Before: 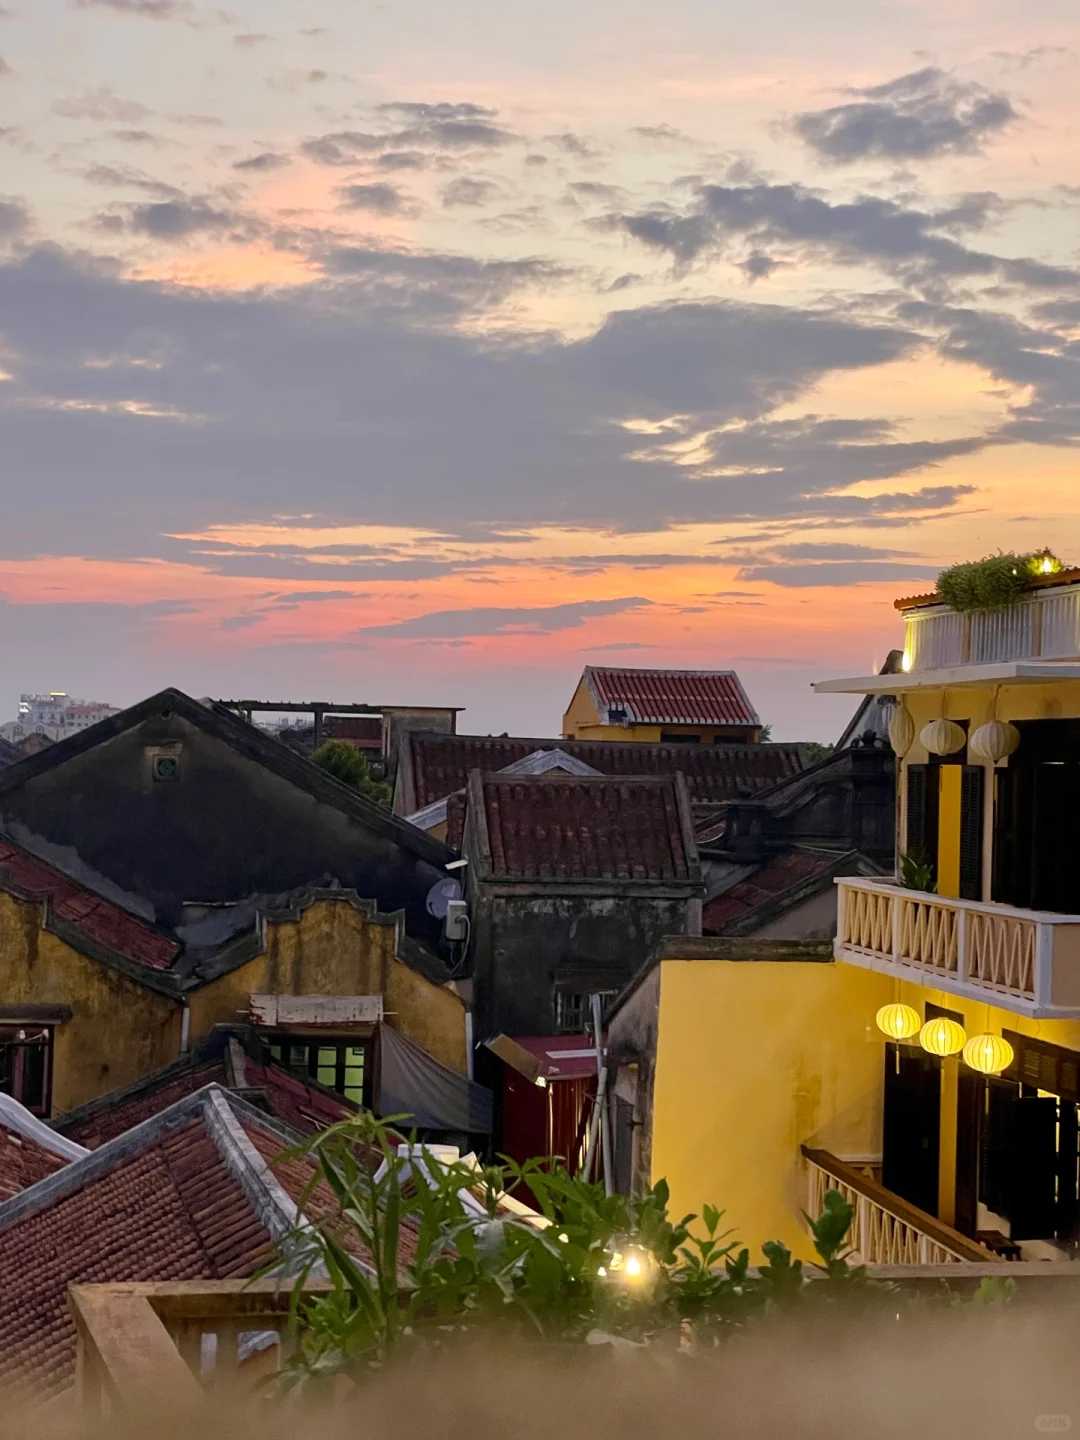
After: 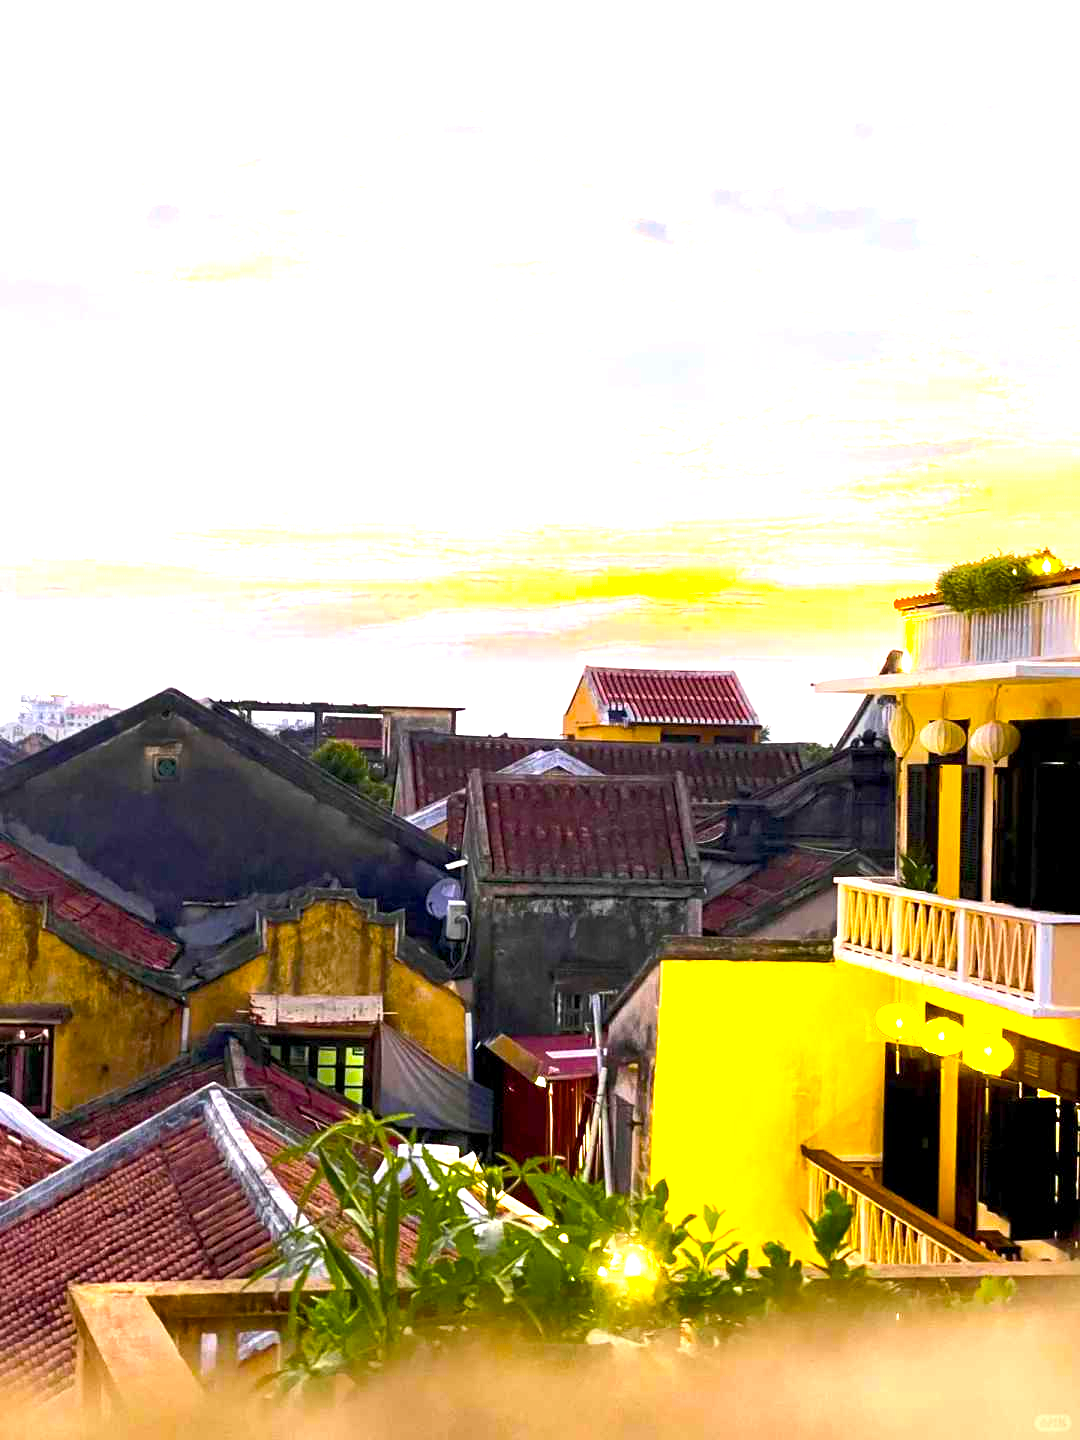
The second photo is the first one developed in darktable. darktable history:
exposure: black level correction 0.001, exposure 1.735 EV, compensate highlight preservation false
tone equalizer: -8 EV -0.001 EV, -7 EV 0.001 EV, -6 EV -0.002 EV, -5 EV -0.003 EV, -4 EV -0.062 EV, -3 EV -0.222 EV, -2 EV -0.267 EV, -1 EV 0.105 EV, +0 EV 0.303 EV
color balance rgb: linear chroma grading › global chroma 15%, perceptual saturation grading › global saturation 30%
